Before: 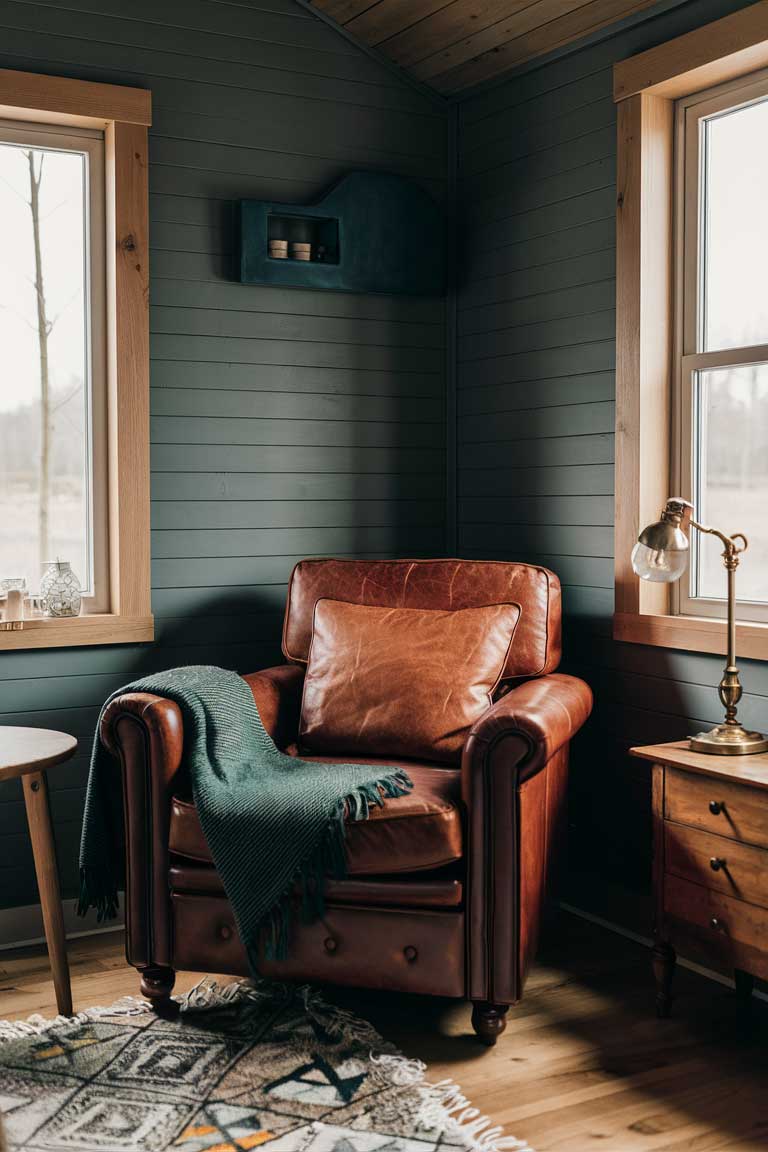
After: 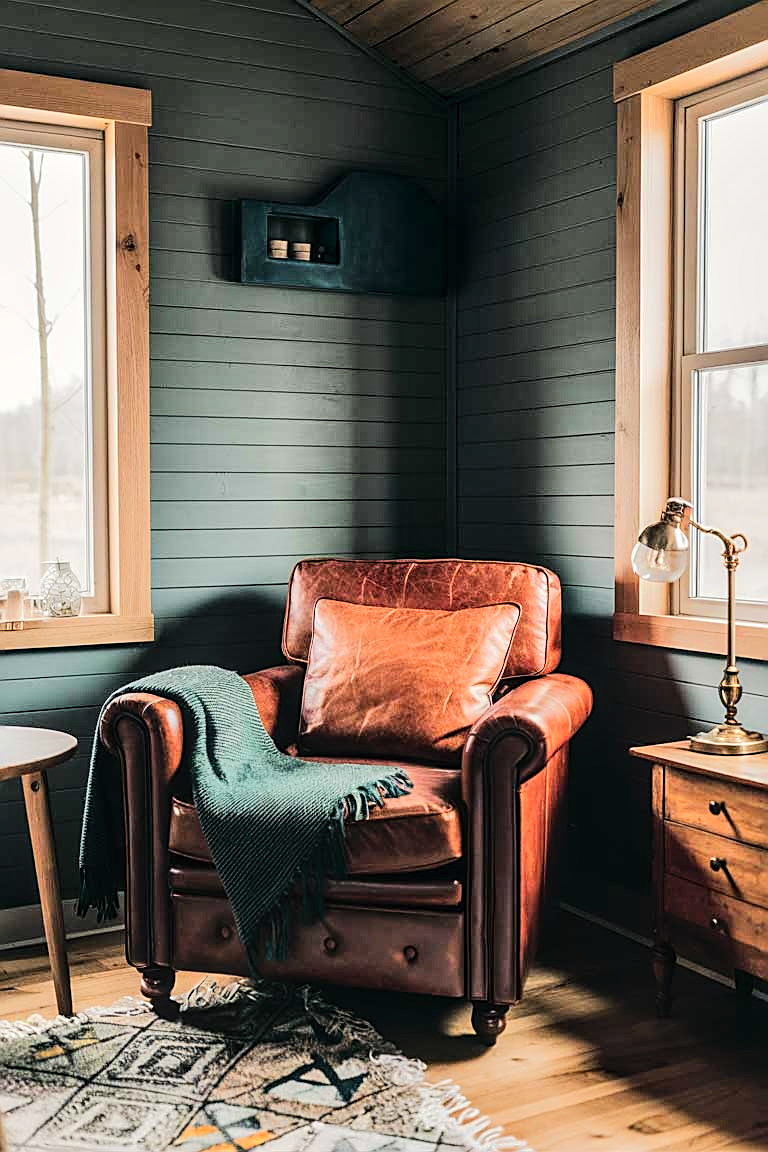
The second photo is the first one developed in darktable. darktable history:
sharpen: on, module defaults
local contrast: on, module defaults
tone equalizer: -7 EV 0.143 EV, -6 EV 0.617 EV, -5 EV 1.12 EV, -4 EV 1.34 EV, -3 EV 1.16 EV, -2 EV 0.6 EV, -1 EV 0.163 EV, edges refinement/feathering 500, mask exposure compensation -1.57 EV, preserve details no
